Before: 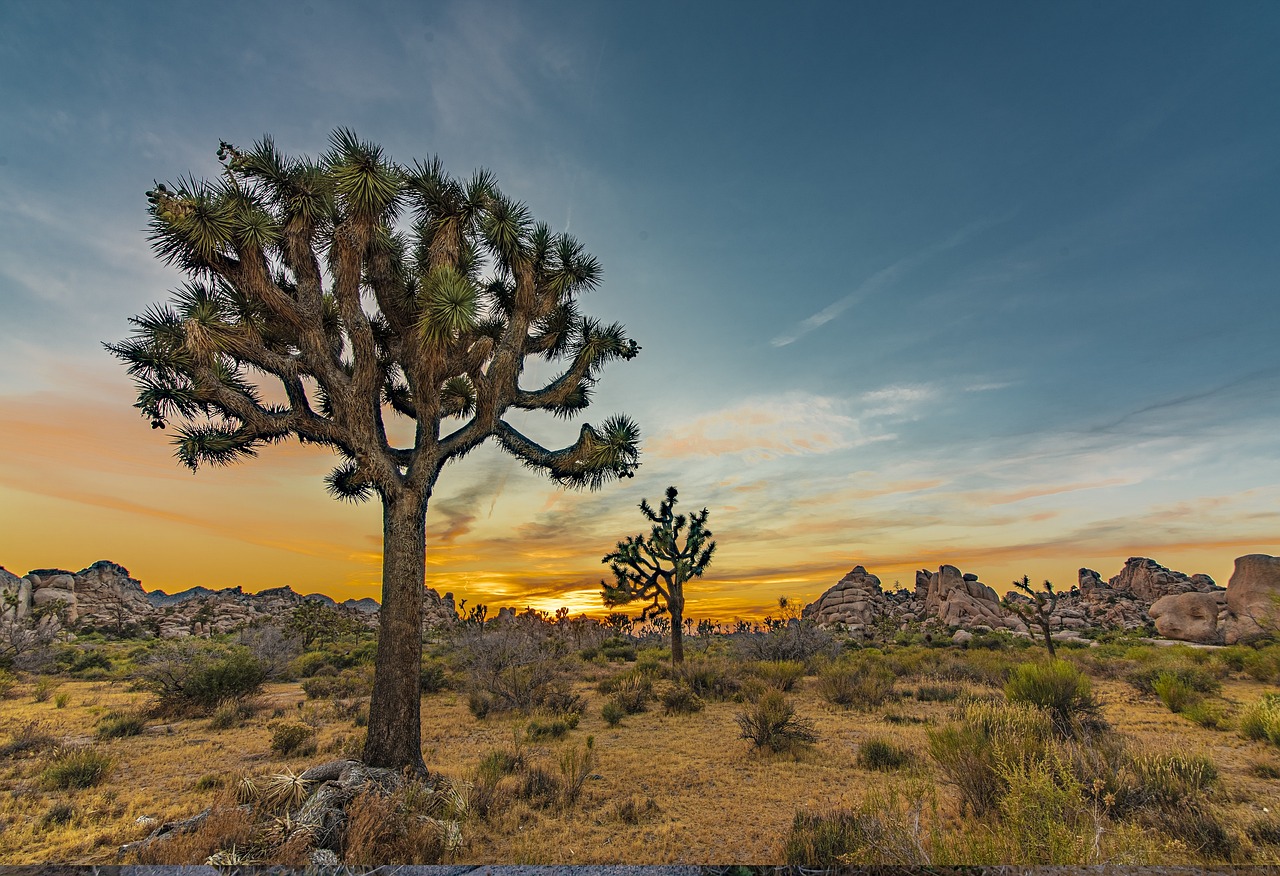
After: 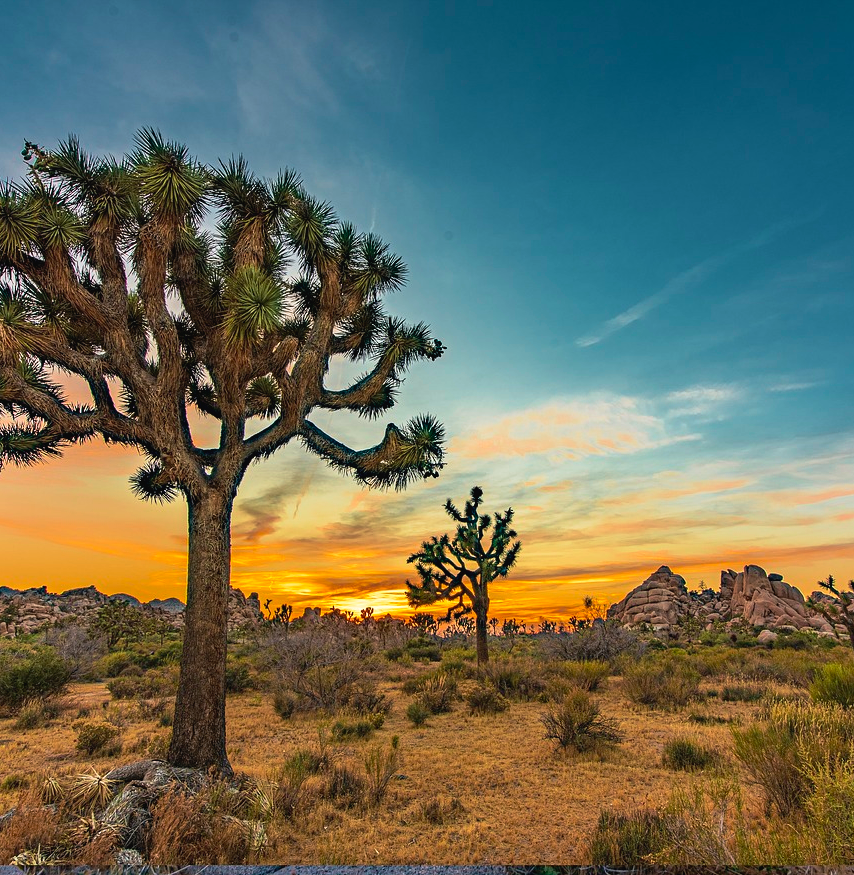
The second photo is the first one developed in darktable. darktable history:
velvia: on, module defaults
contrast brightness saturation: contrast 0.105, brightness 0.028, saturation 0.09
crop and rotate: left 15.312%, right 17.966%
color correction: highlights b* -0.016
tone curve: curves: ch0 [(0, 0.024) (0.119, 0.146) (0.474, 0.464) (0.718, 0.721) (0.817, 0.839) (1, 0.998)]; ch1 [(0, 0) (0.377, 0.416) (0.439, 0.451) (0.477, 0.477) (0.501, 0.504) (0.538, 0.544) (0.58, 0.602) (0.664, 0.676) (0.783, 0.804) (1, 1)]; ch2 [(0, 0) (0.38, 0.405) (0.463, 0.456) (0.498, 0.497) (0.524, 0.535) (0.578, 0.576) (0.648, 0.665) (1, 1)], preserve colors none
